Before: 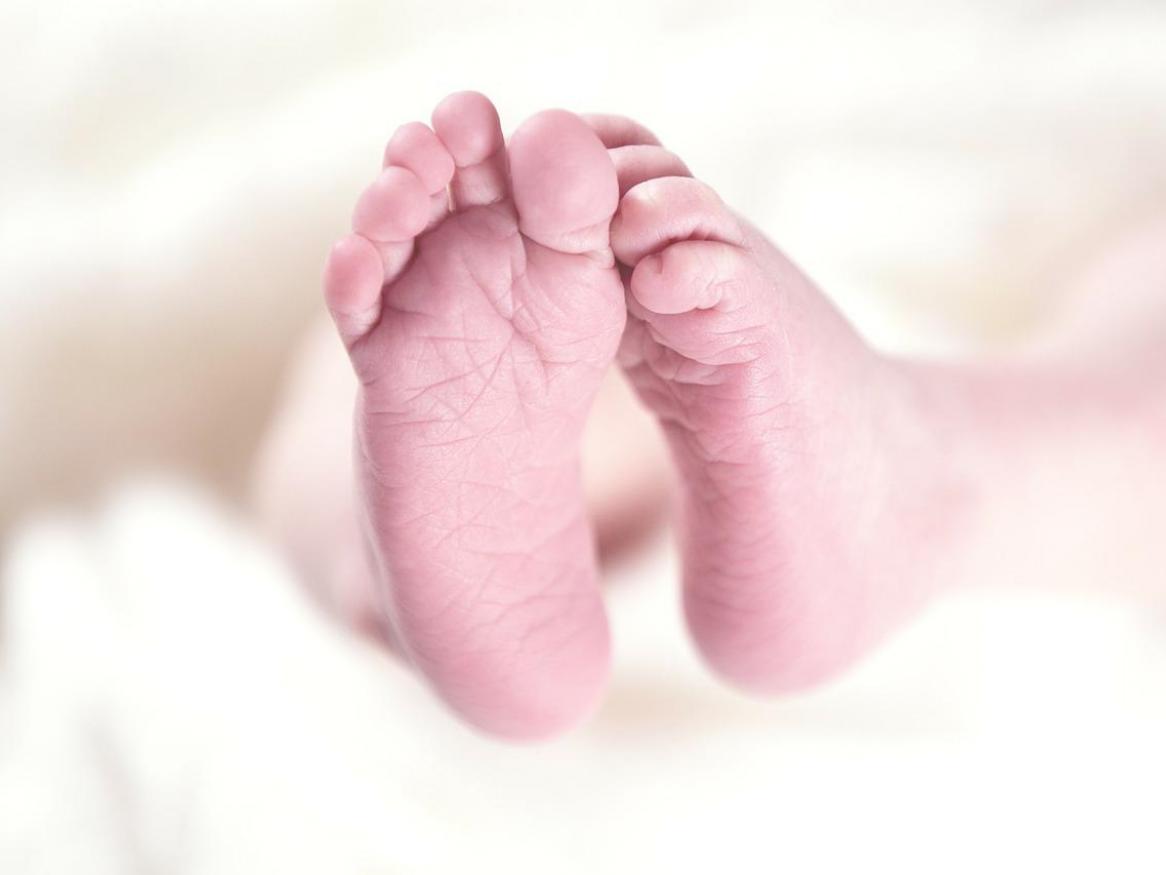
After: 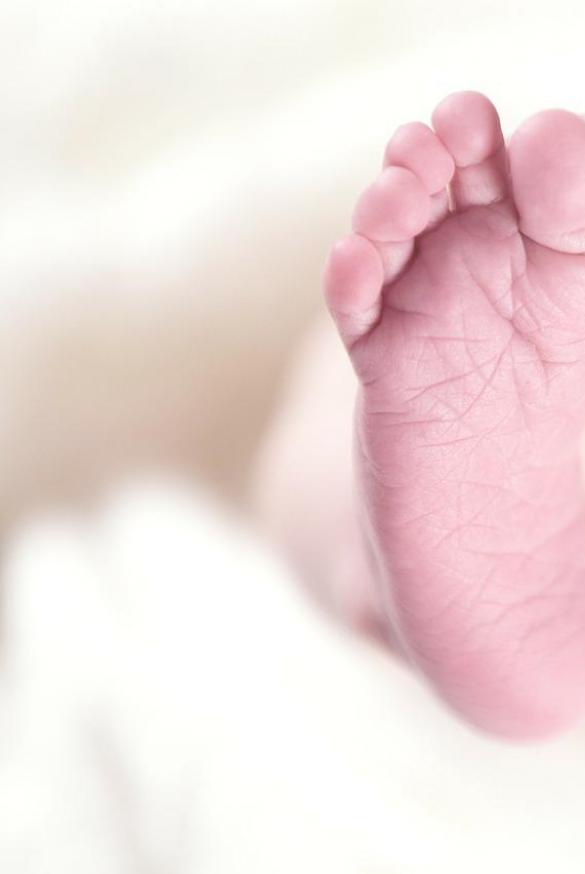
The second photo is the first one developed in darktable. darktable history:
crop and rotate: left 0.02%, top 0%, right 49.807%
